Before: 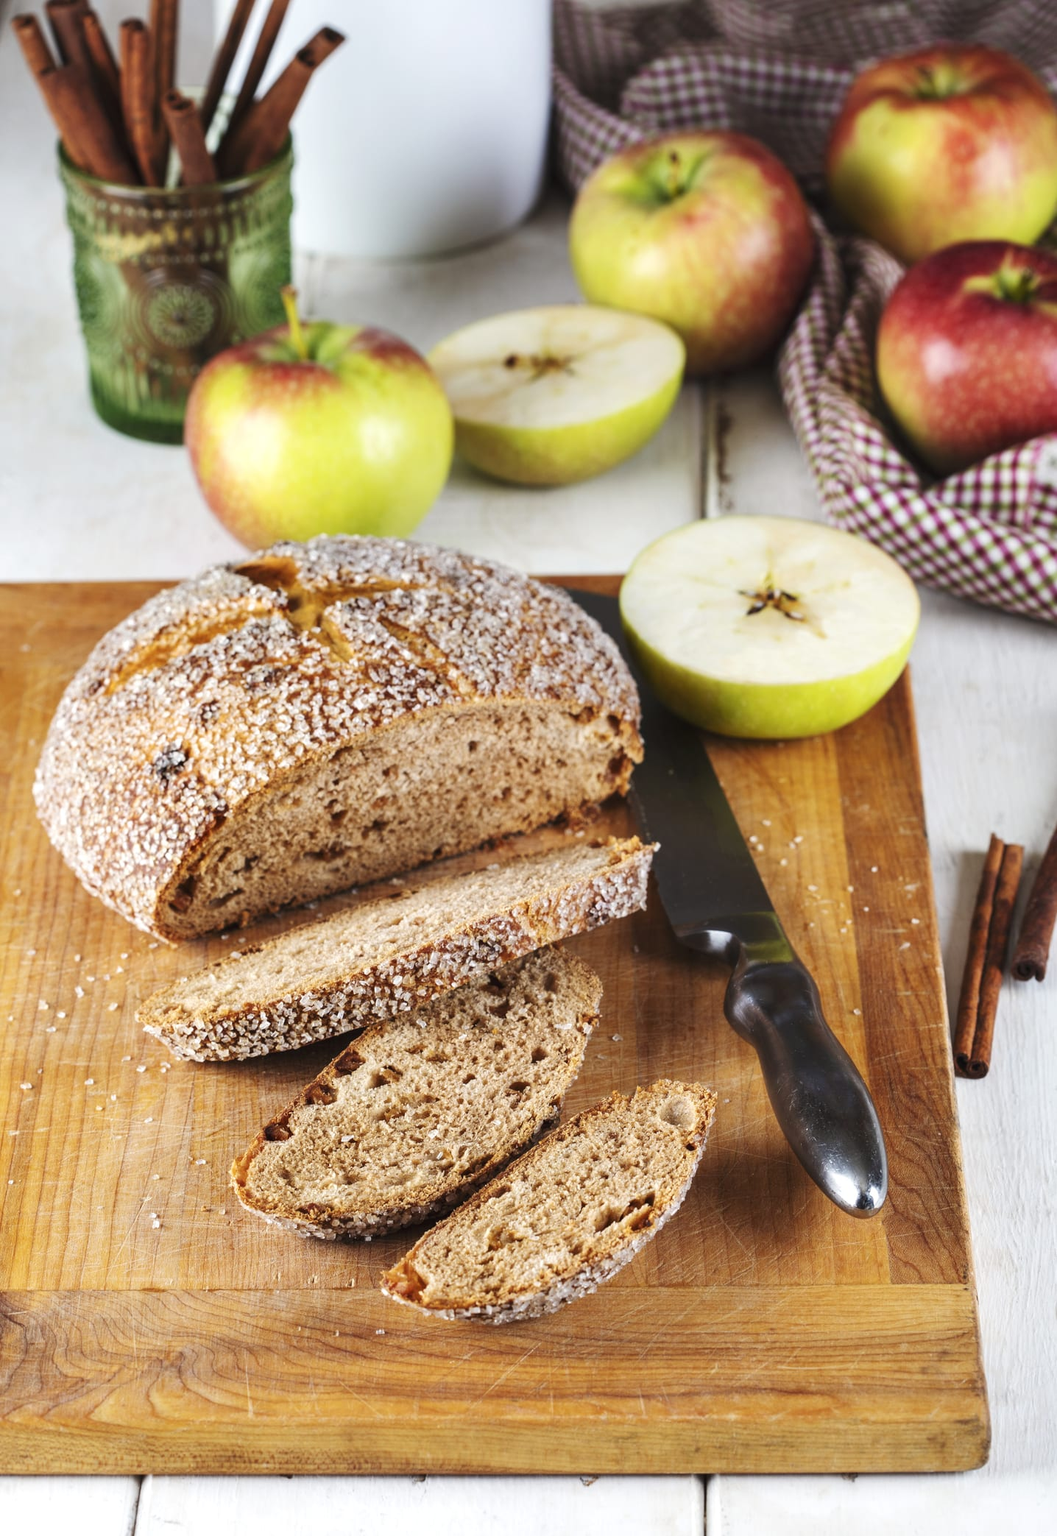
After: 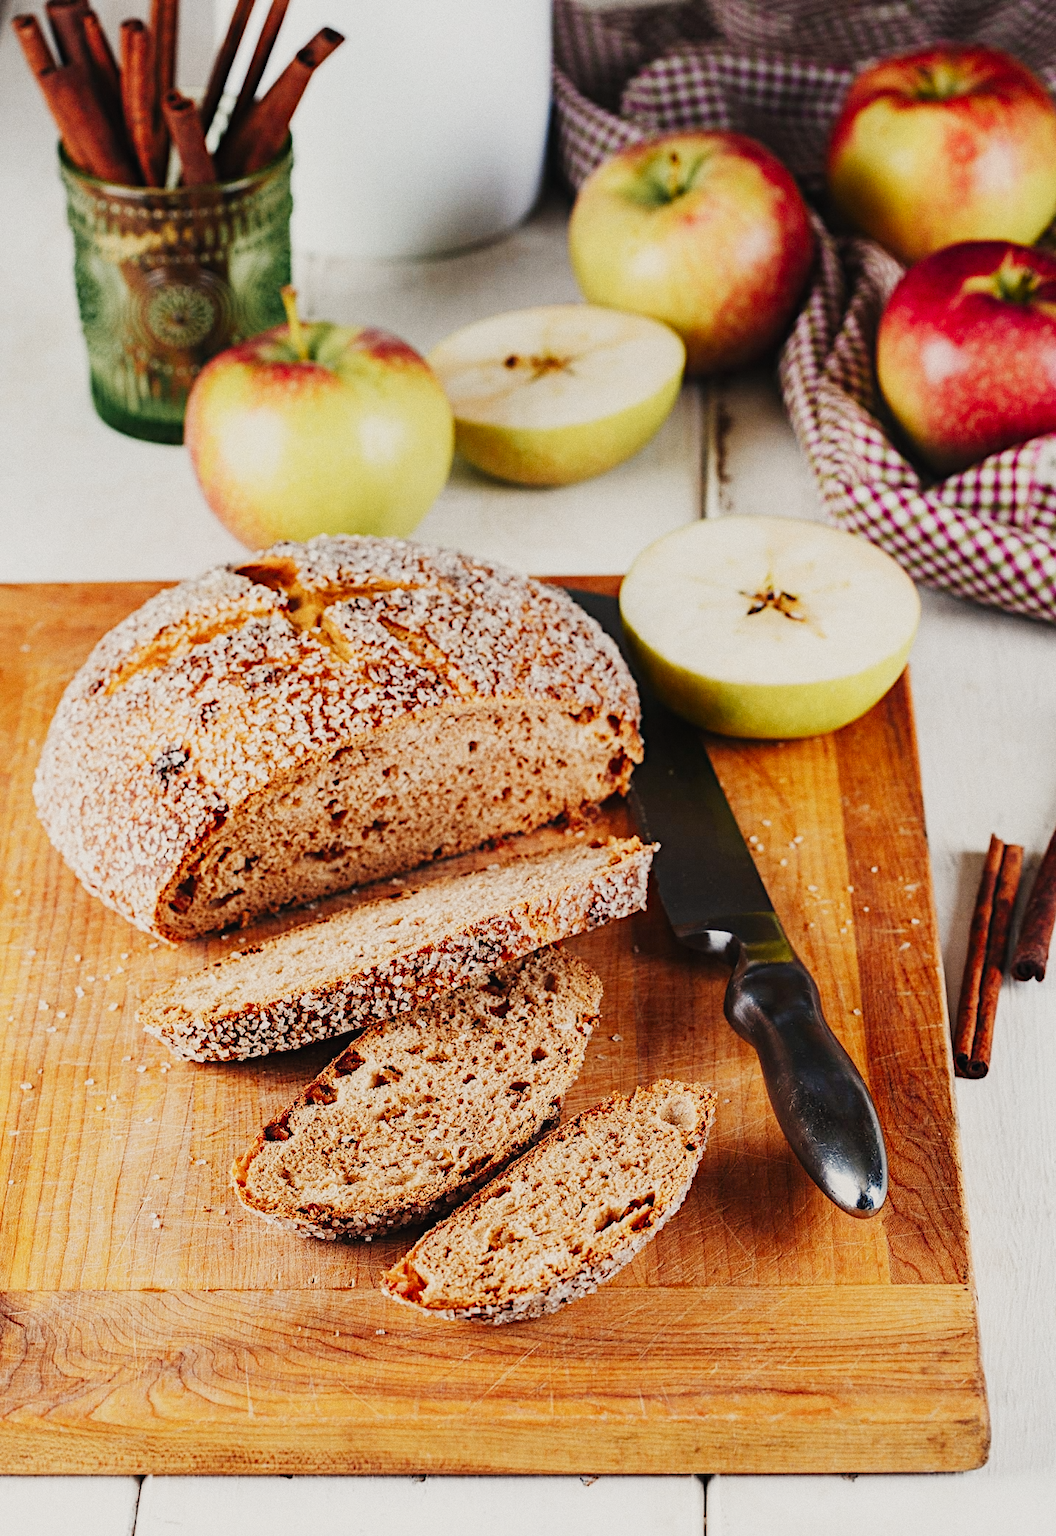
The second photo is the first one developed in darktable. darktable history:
contrast equalizer "negative clarity": octaves 7, y [[0.6 ×6], [0.55 ×6], [0 ×6], [0 ×6], [0 ×6]], mix -0.3
color equalizer "creative | pacific": saturation › orange 1.03, saturation › yellow 0.883, saturation › green 0.883, saturation › blue 1.08, saturation › magenta 1.05, hue › orange -4.88, hue › green 8.78, brightness › red 1.06, brightness › orange 1.08, brightness › yellow 0.916, brightness › green 0.916, brightness › cyan 1.04, brightness › blue 1.12, brightness › magenta 1.07 | blend: blend mode normal, opacity 100%; mask: uniform (no mask)
diffuse or sharpen "_builtin_sharpen demosaicing | AA filter": edge sensitivity 1, 1st order anisotropy 100%, 2nd order anisotropy 100%, 3rd order anisotropy 100%, 4th order anisotropy 100%, 1st order speed -25%, 2nd order speed -25%, 3rd order speed -25%, 4th order speed -25%
diffuse or sharpen "bloom 20%": radius span 32, 1st order speed 50%, 2nd order speed 50%, 3rd order speed 50%, 4th order speed 50% | blend: blend mode normal, opacity 20%; mask: uniform (no mask)
exposure "auto exposure": compensate highlight preservation false
grain "film": coarseness 0.09 ISO
rgb primaries "creative | pacific": red hue -0.042, red purity 1.1, green hue 0.047, green purity 1.12, blue hue -0.089, blue purity 0.937
sigmoid: contrast 1.7, skew -0.2, preserve hue 0%, red attenuation 0.1, red rotation 0.035, green attenuation 0.1, green rotation -0.017, blue attenuation 0.15, blue rotation -0.052, base primaries Rec2020
color balance rgb "creative | pacific film": shadows lift › chroma 2%, shadows lift › hue 219.6°, power › hue 313.2°, highlights gain › chroma 3%, highlights gain › hue 75.6°, global offset › luminance 0.5%, perceptual saturation grading › global saturation 15.33%, perceptual saturation grading › highlights -19.33%, perceptual saturation grading › shadows 20%, global vibrance 20%
